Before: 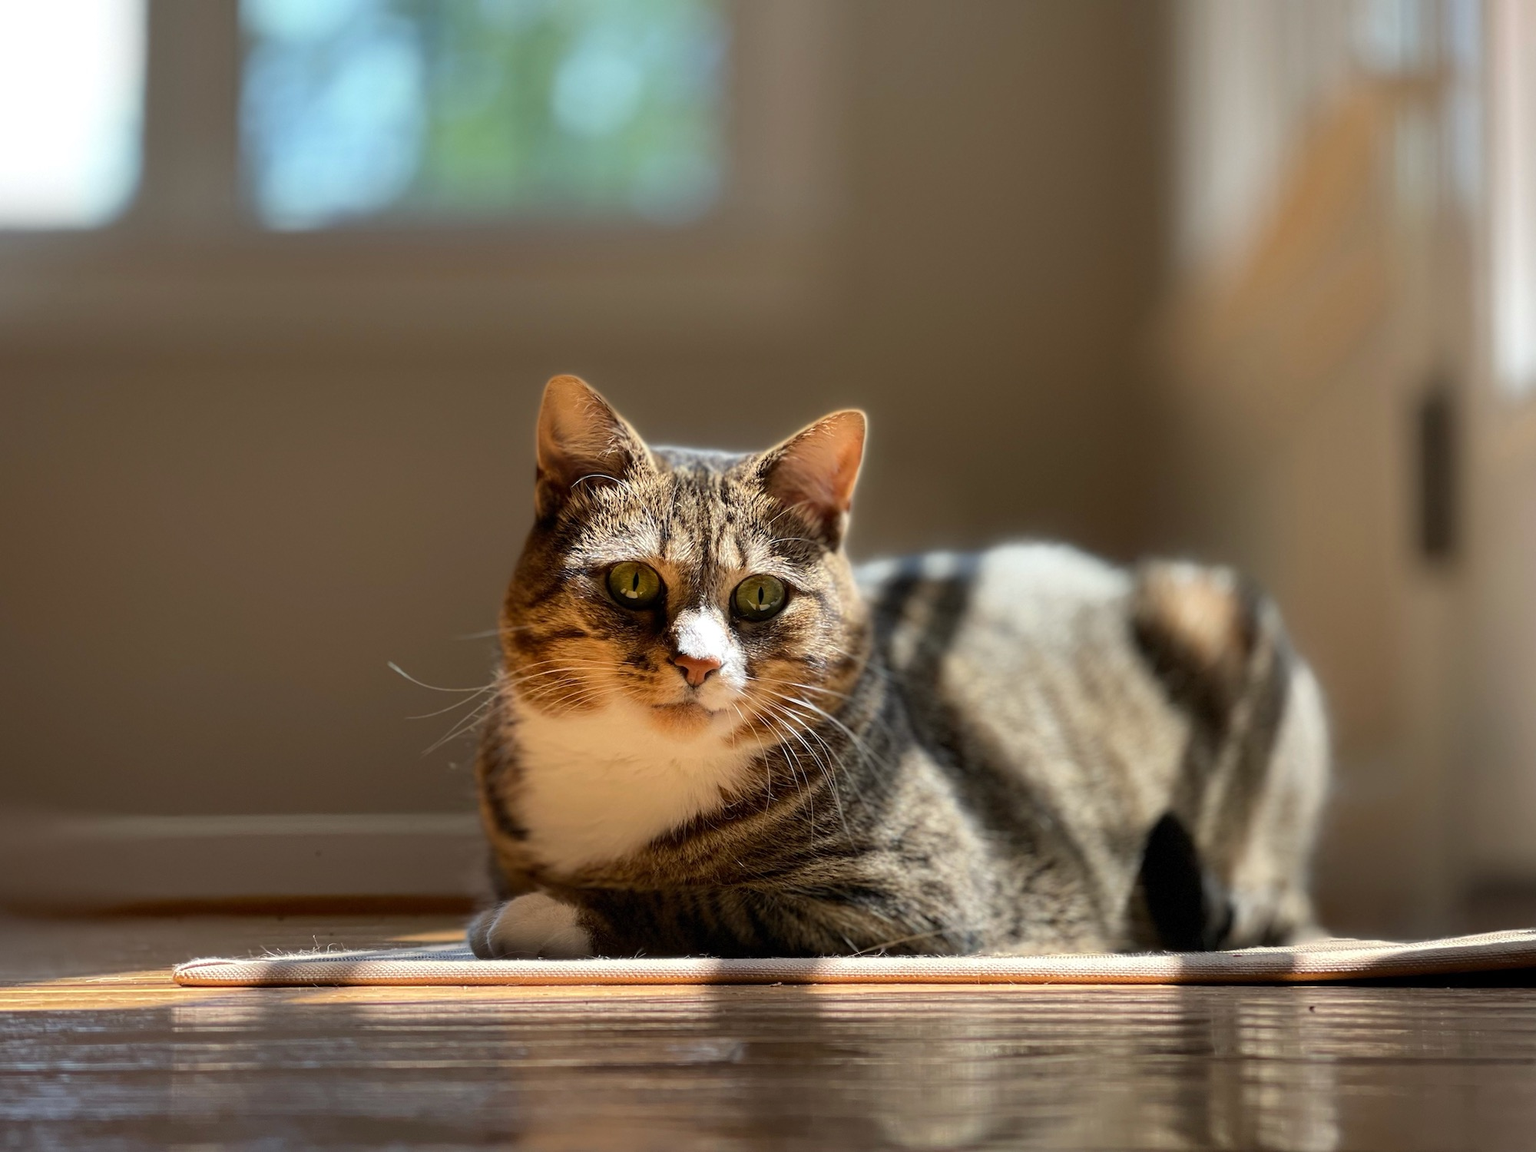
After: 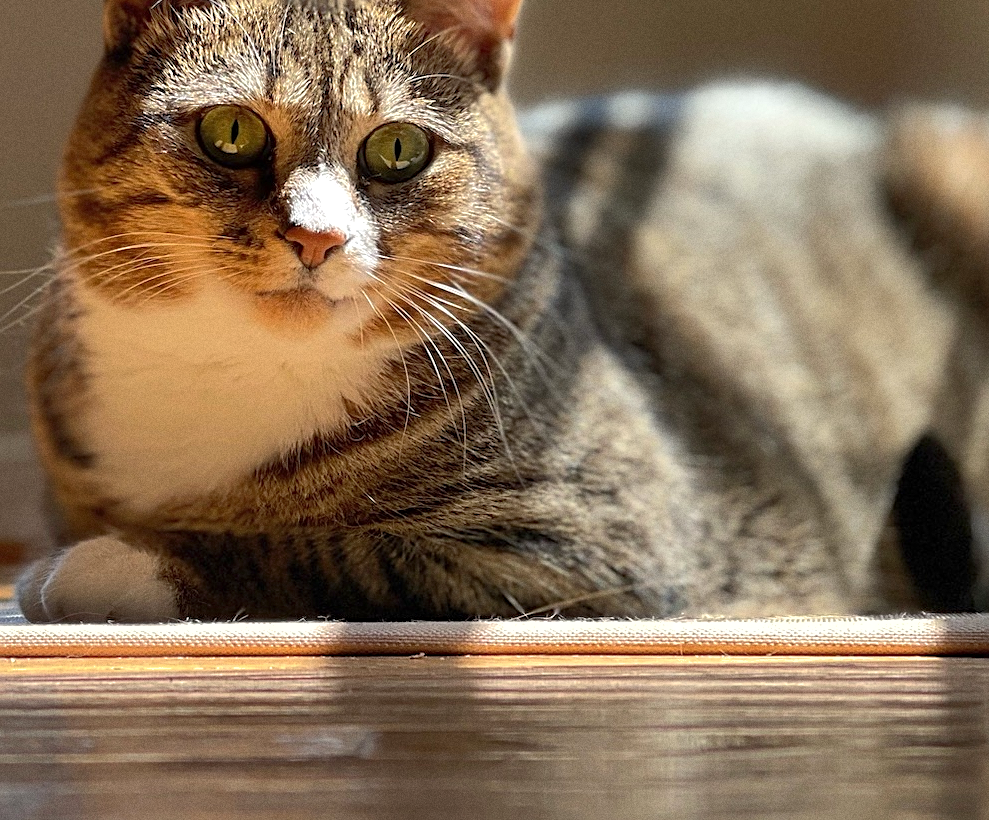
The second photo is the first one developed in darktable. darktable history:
exposure: exposure 0.191 EV, compensate highlight preservation false
crop: left 29.672%, top 41.786%, right 20.851%, bottom 3.487%
grain: coarseness 0.09 ISO
sharpen: on, module defaults
shadows and highlights: on, module defaults
